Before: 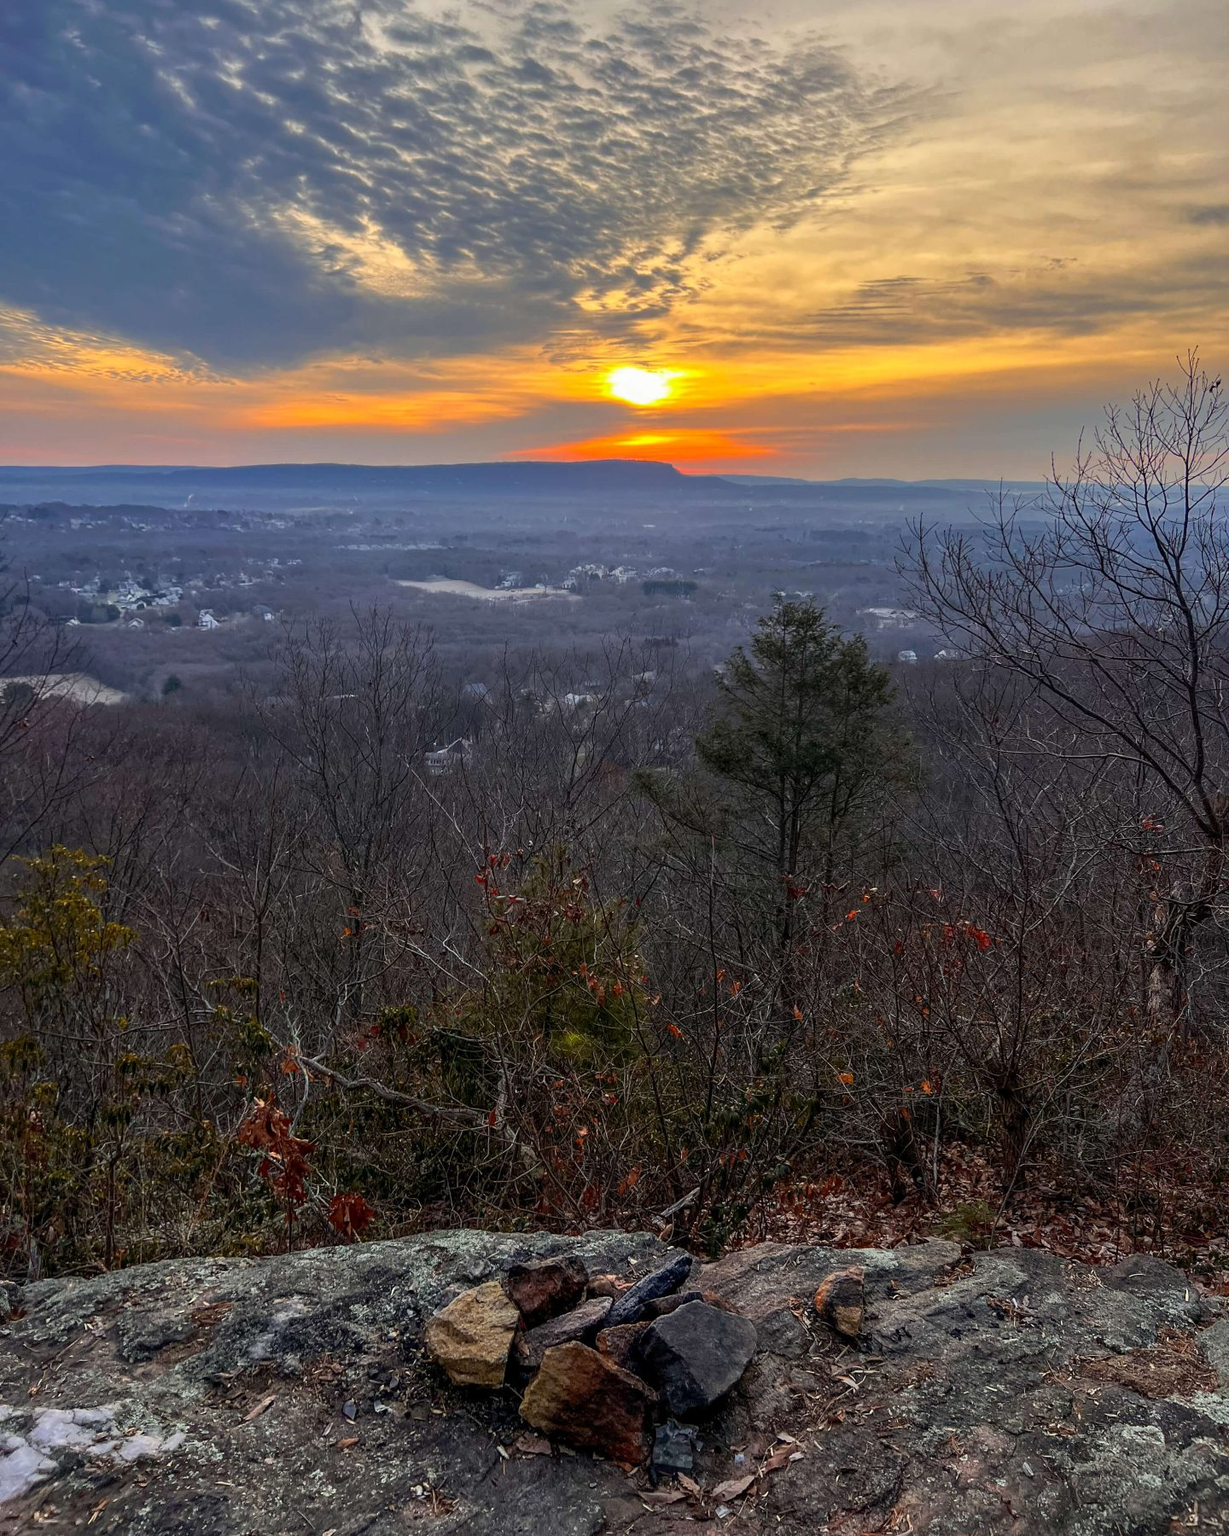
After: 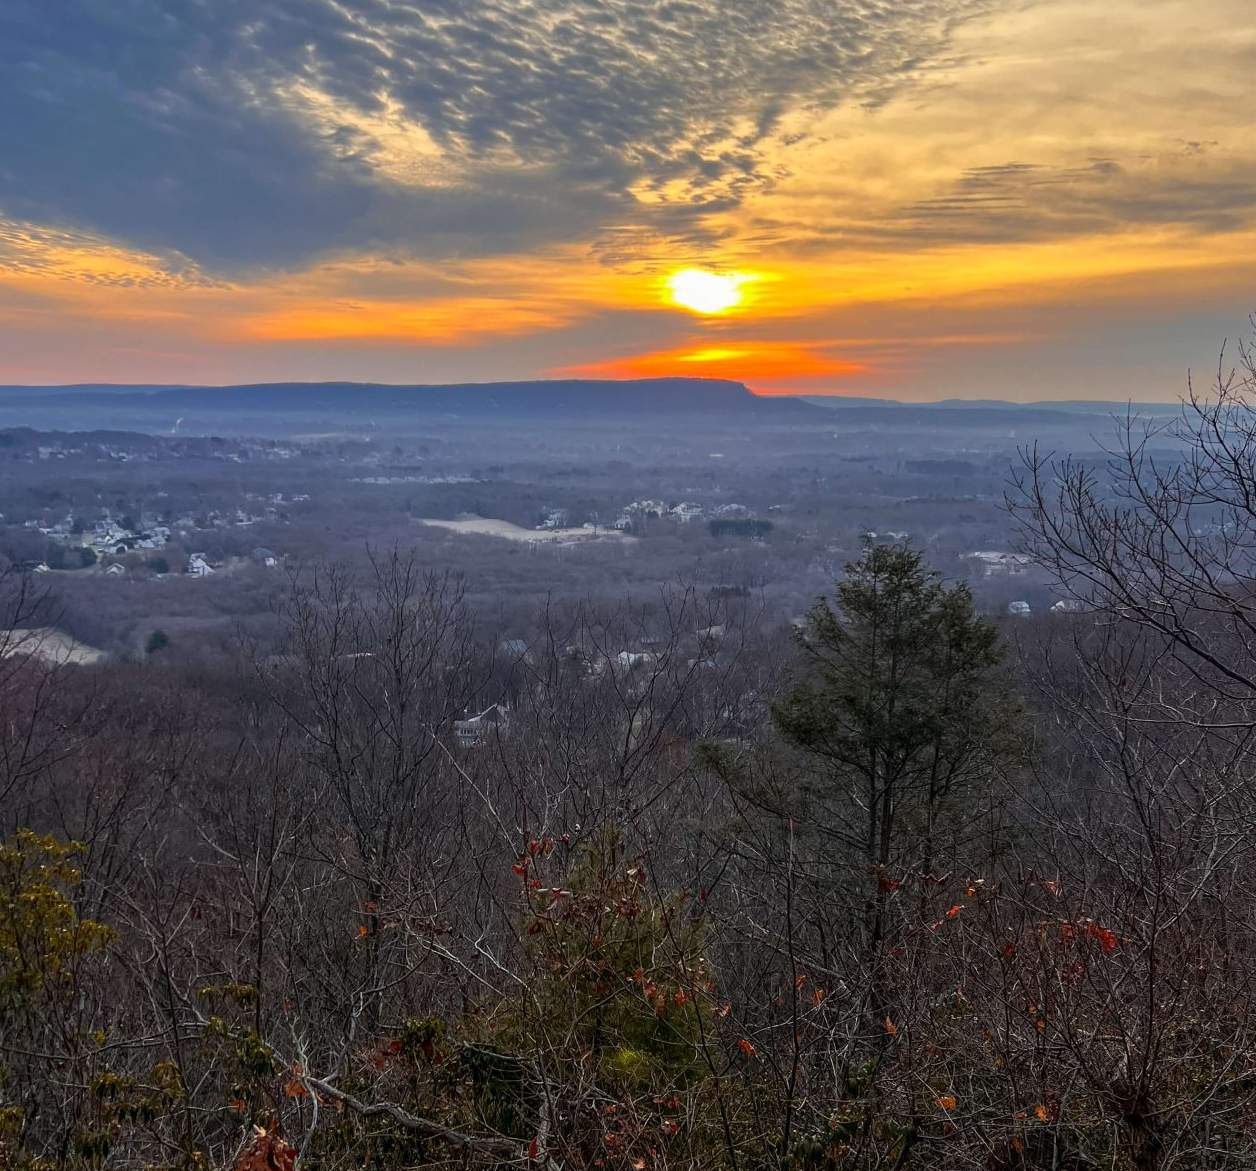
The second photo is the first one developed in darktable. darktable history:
crop: left 3.098%, top 8.957%, right 9.669%, bottom 25.982%
